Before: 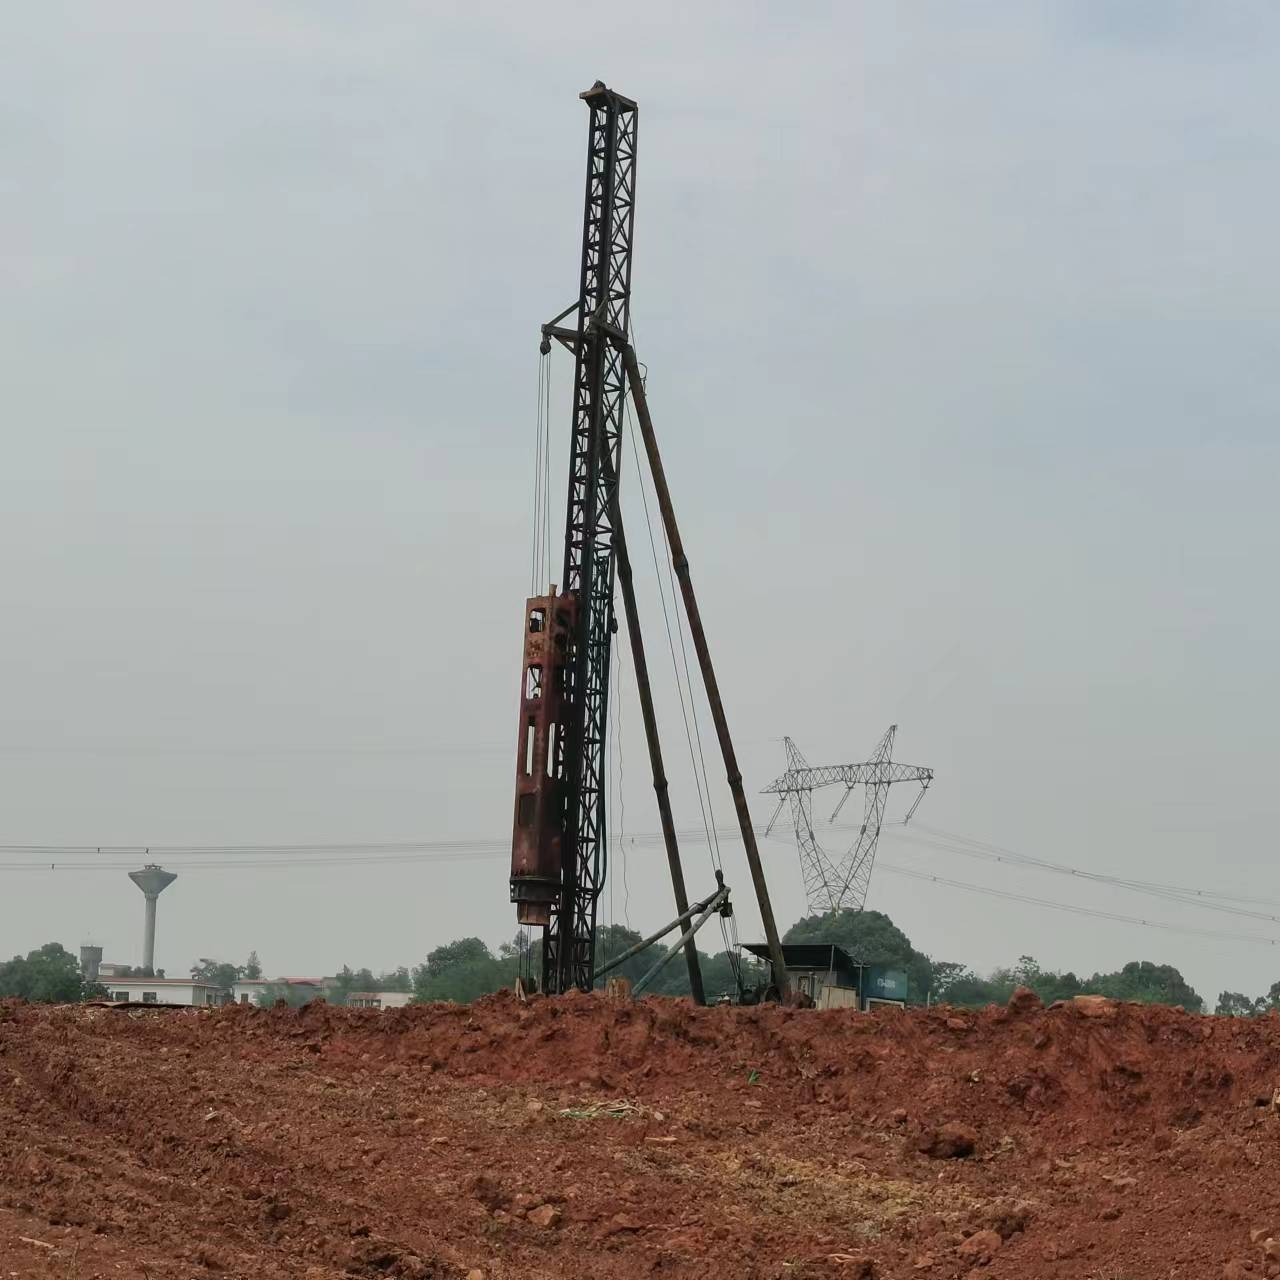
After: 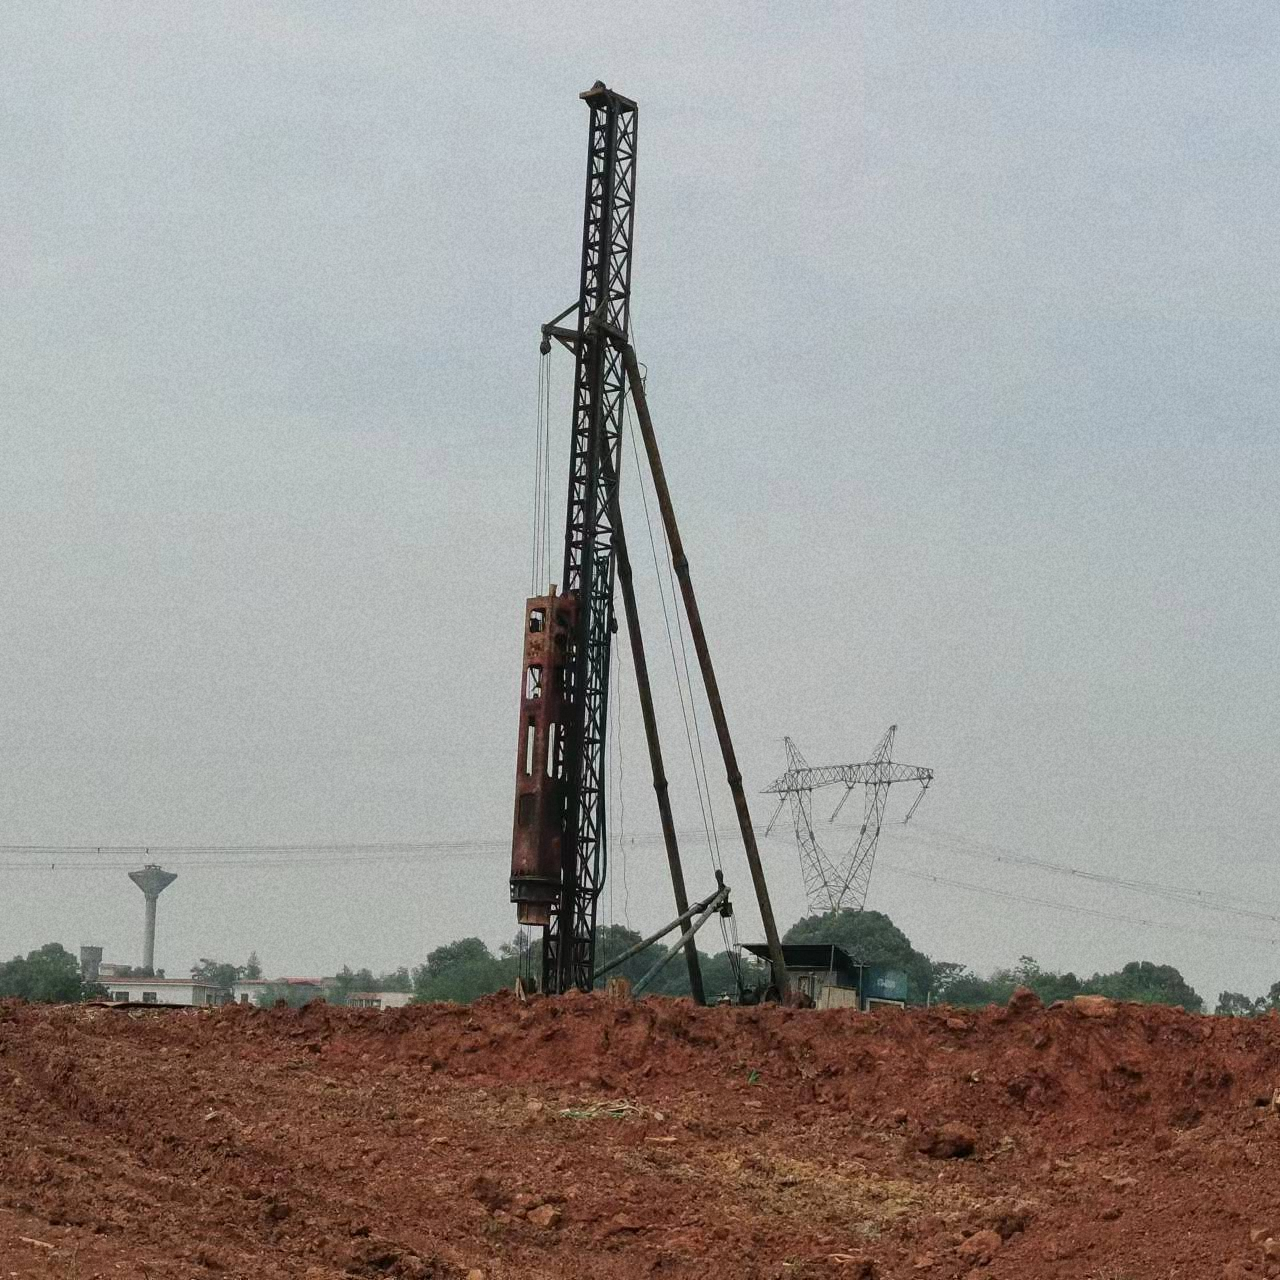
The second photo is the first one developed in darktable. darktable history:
grain: coarseness 22.88 ISO
local contrast: mode bilateral grid, contrast 15, coarseness 36, detail 105%, midtone range 0.2
